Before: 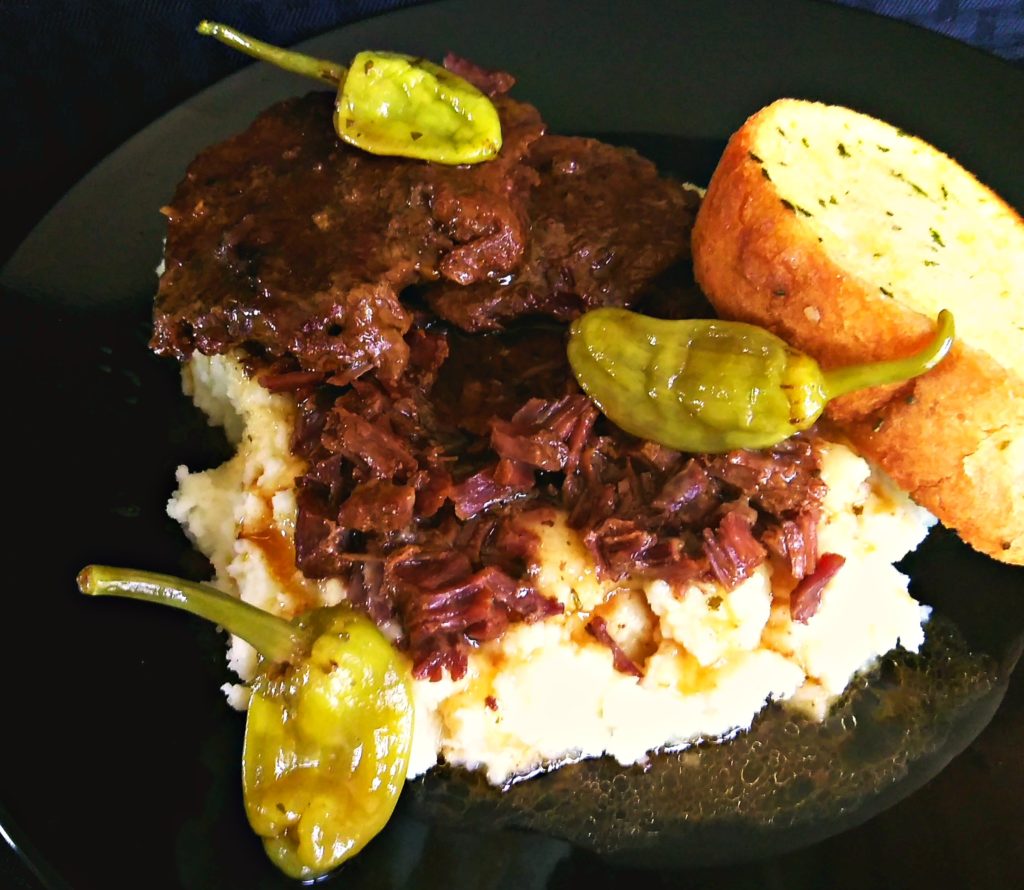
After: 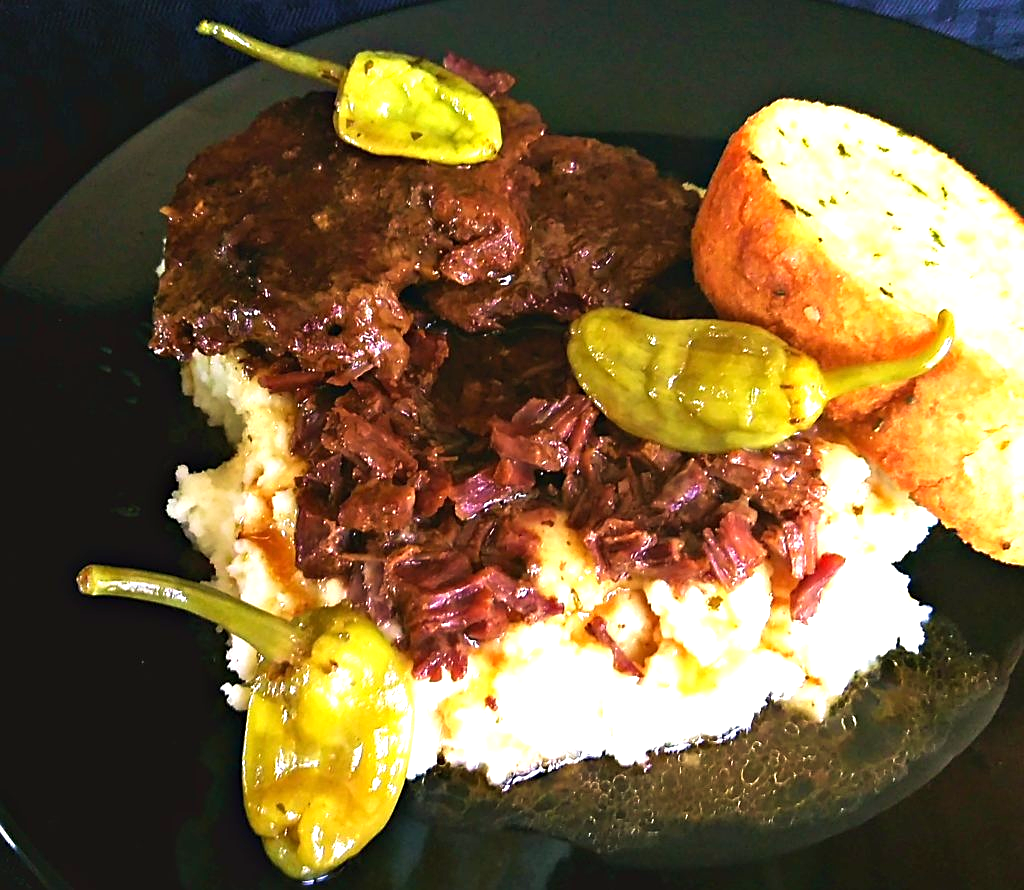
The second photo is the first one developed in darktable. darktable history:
velvia: on, module defaults
sharpen: on, module defaults
exposure: exposure 0.636 EV, compensate highlight preservation false
